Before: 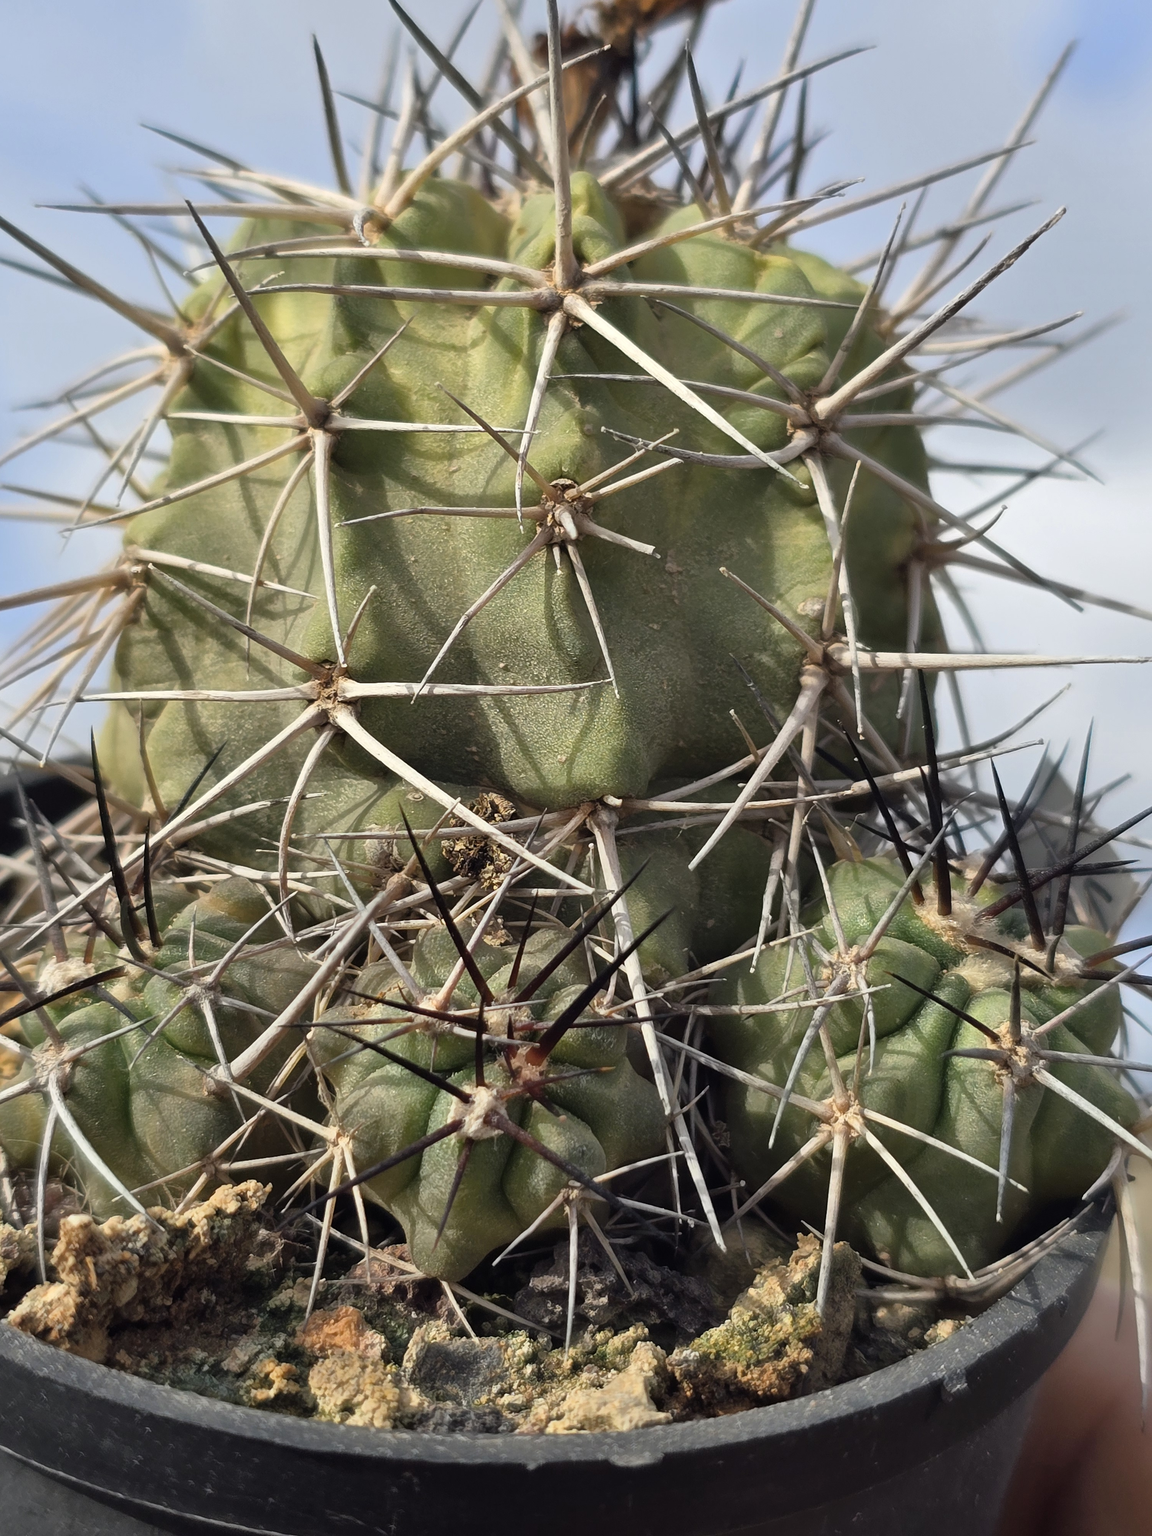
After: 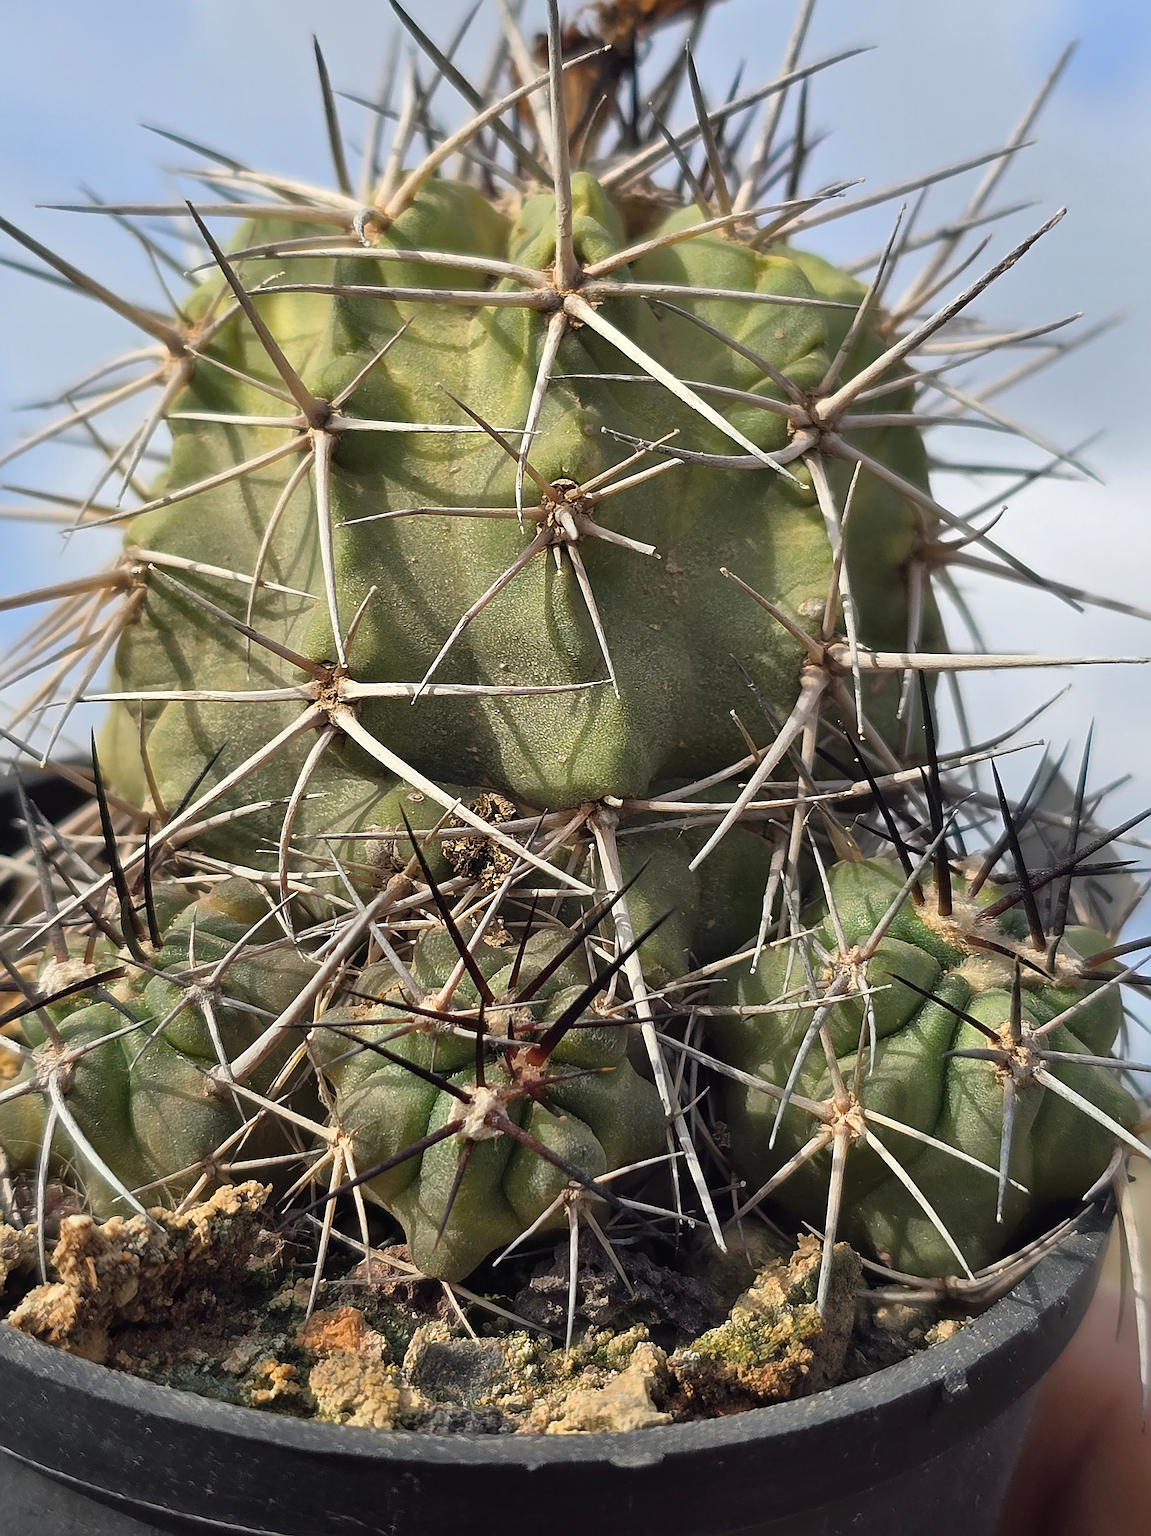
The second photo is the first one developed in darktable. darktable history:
sharpen: radius 2.817, amount 0.715
